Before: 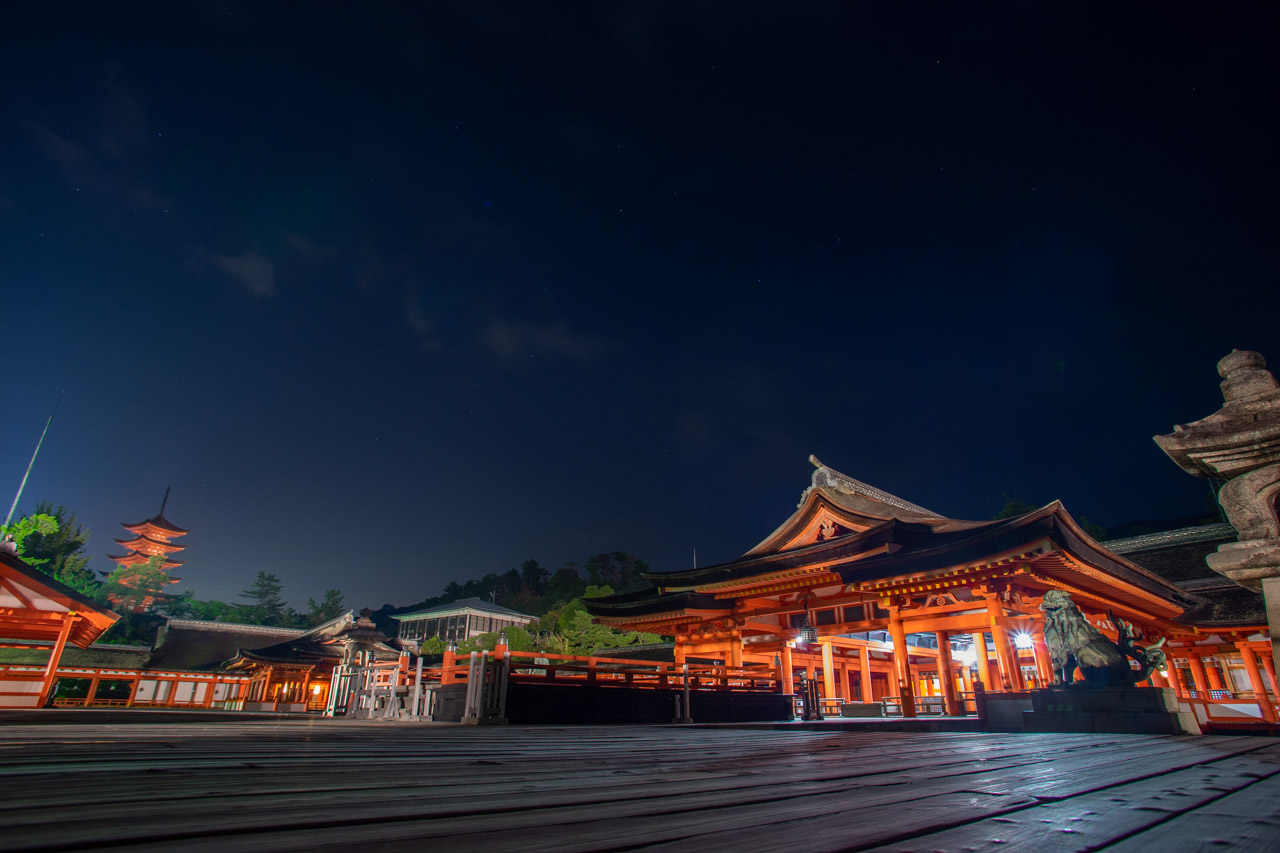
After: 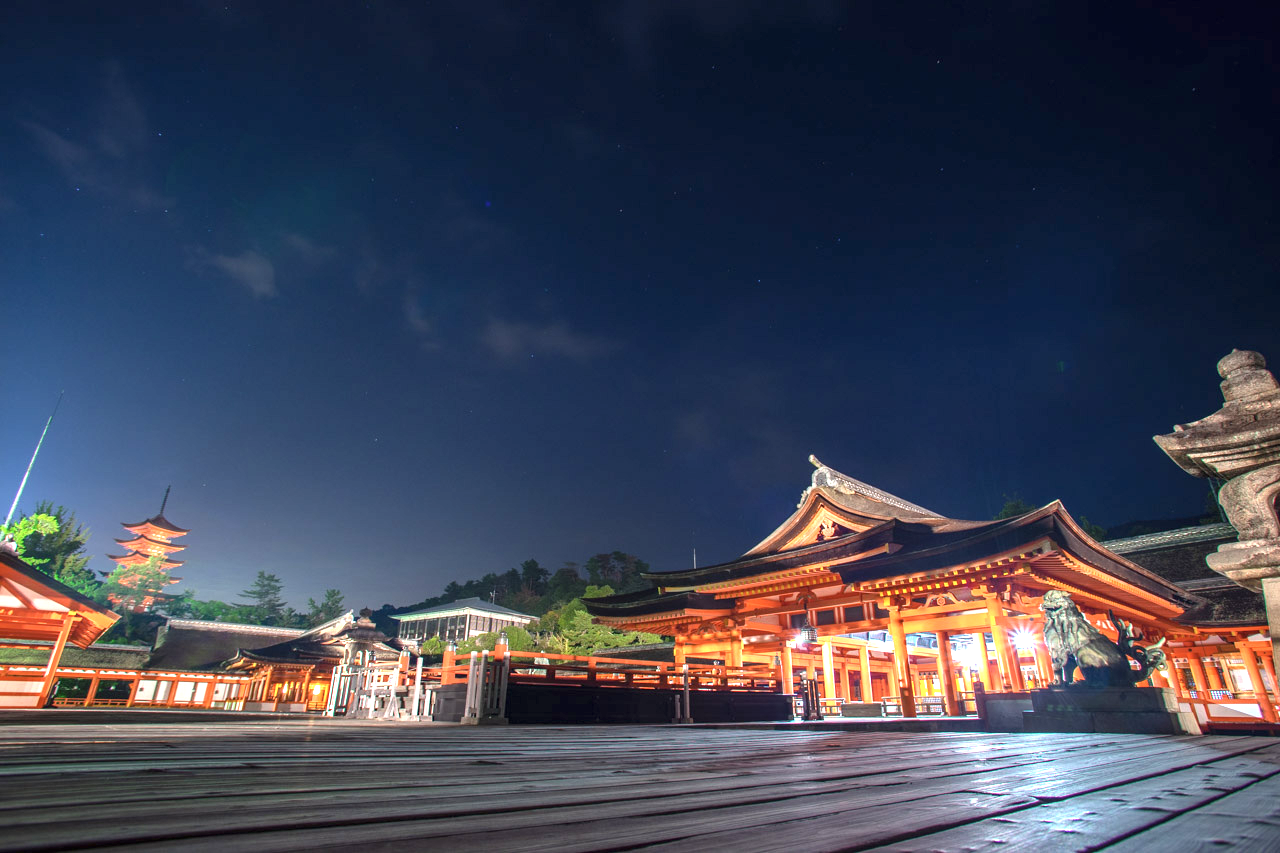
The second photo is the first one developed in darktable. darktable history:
color contrast: green-magenta contrast 0.84, blue-yellow contrast 0.86
exposure: black level correction 0, exposure 1.7 EV, compensate exposure bias true, compensate highlight preservation false
